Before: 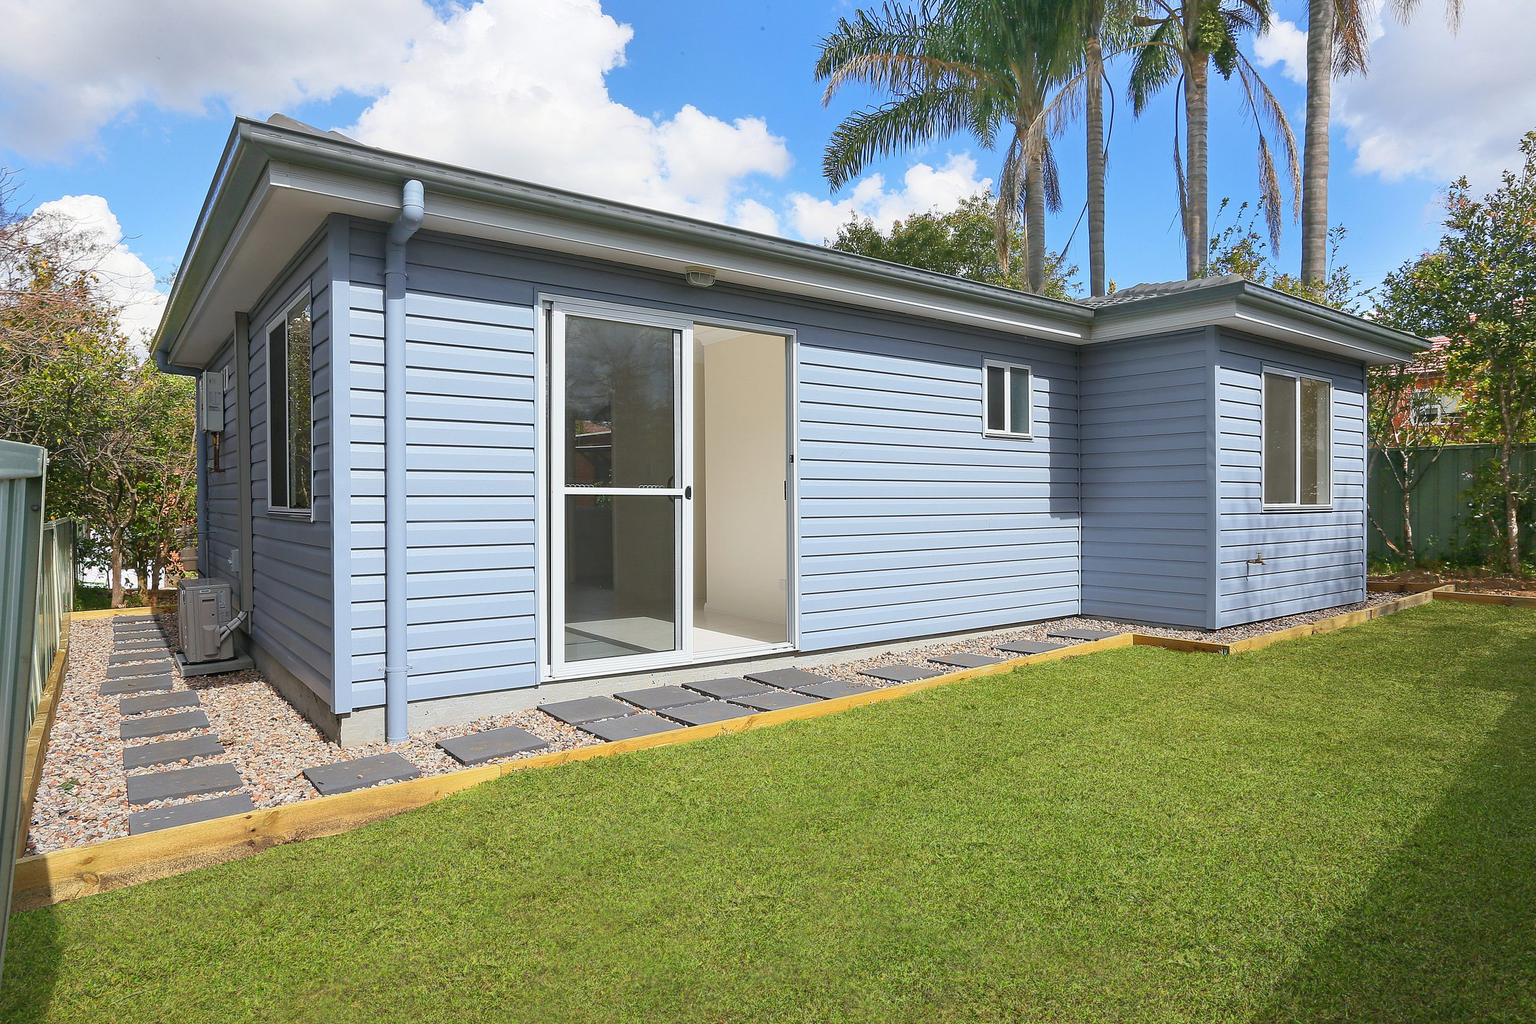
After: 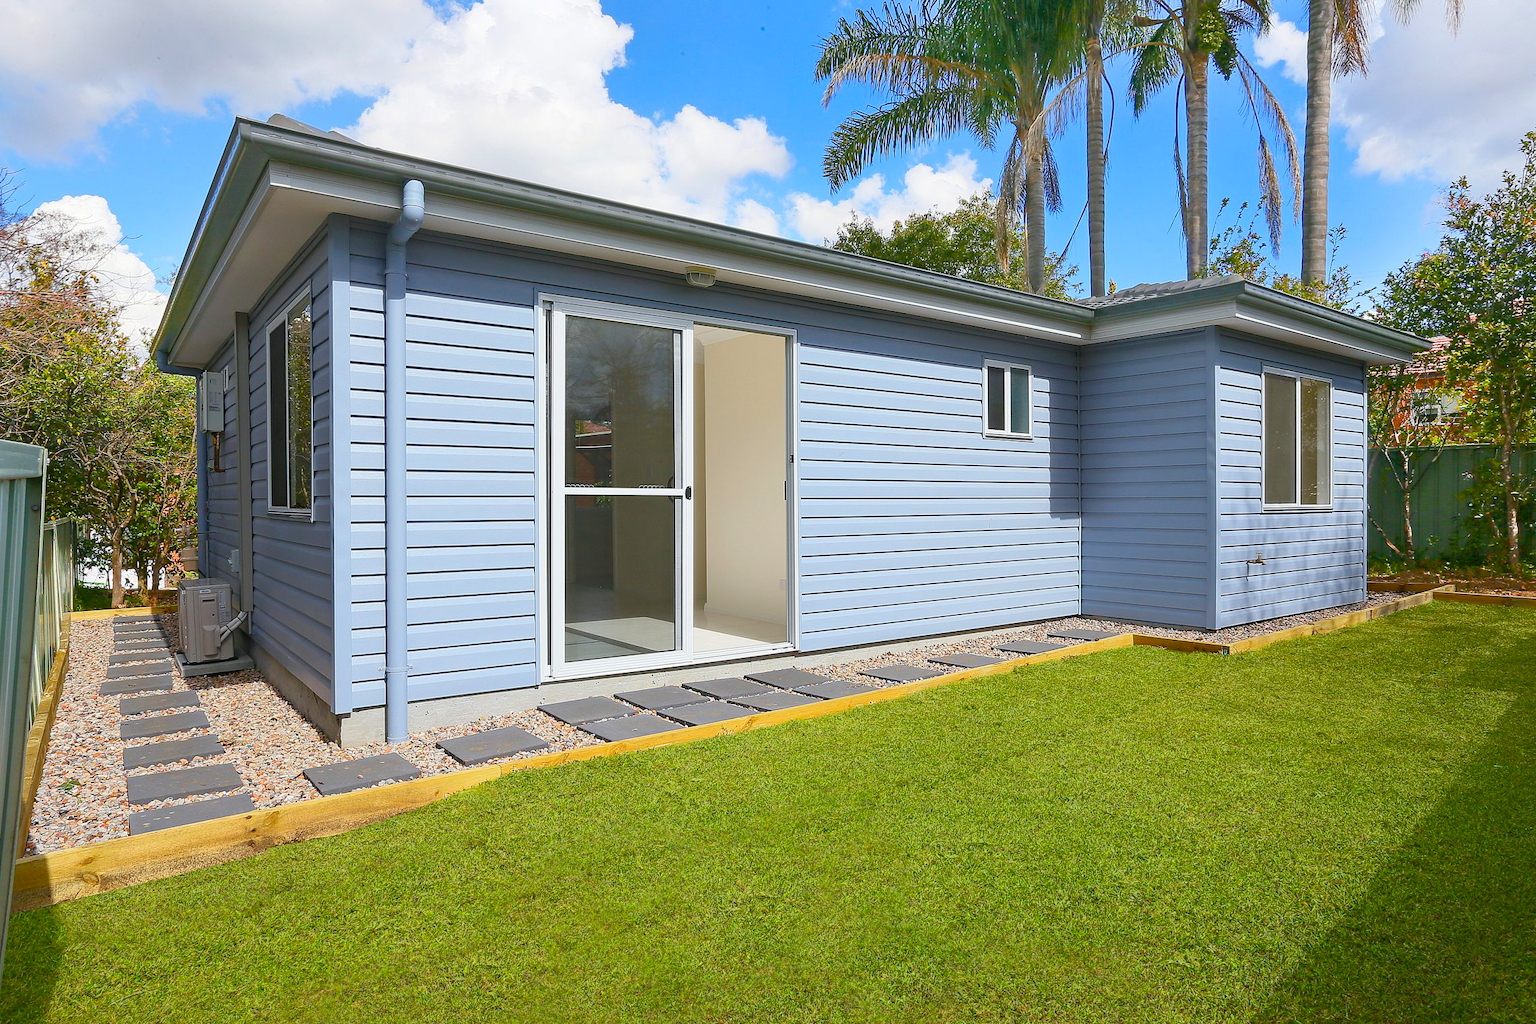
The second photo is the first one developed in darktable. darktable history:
color balance rgb: linear chroma grading › global chroma 14.721%, perceptual saturation grading › global saturation 20%, perceptual saturation grading › highlights -25.047%, perceptual saturation grading › shadows 25.222%, global vibrance 5.713%
